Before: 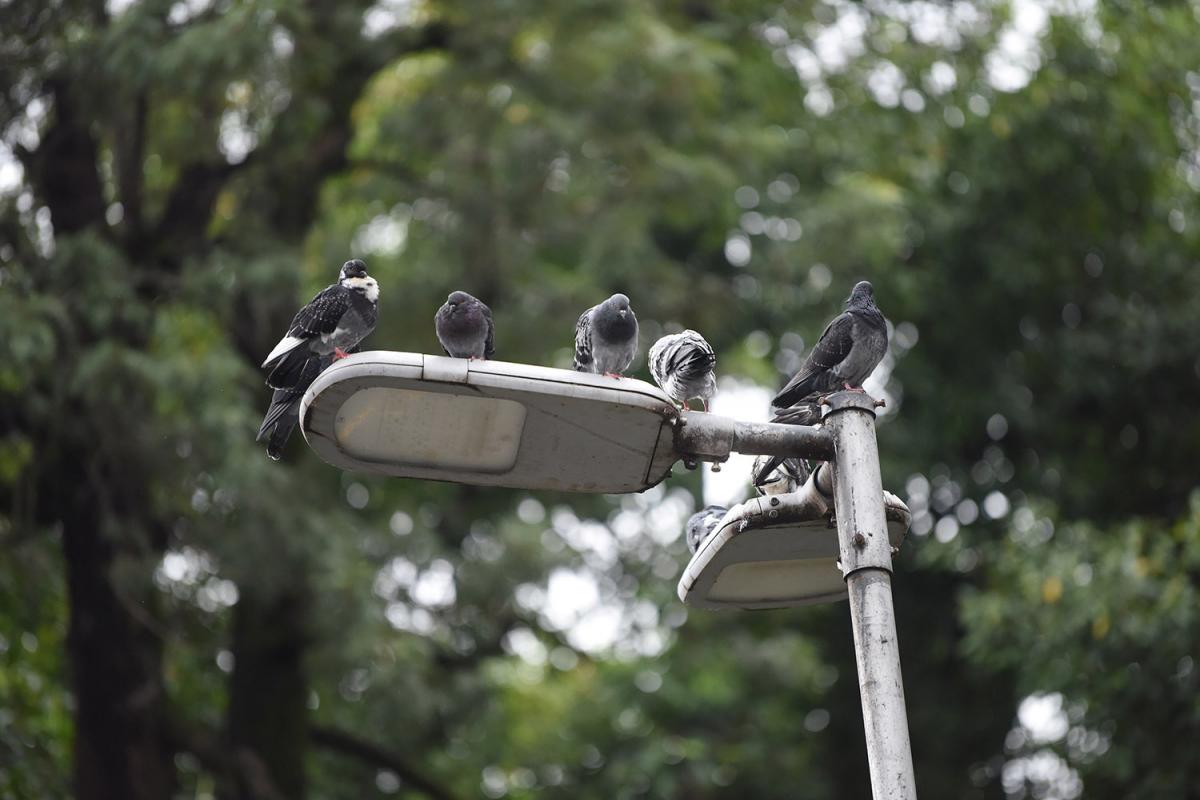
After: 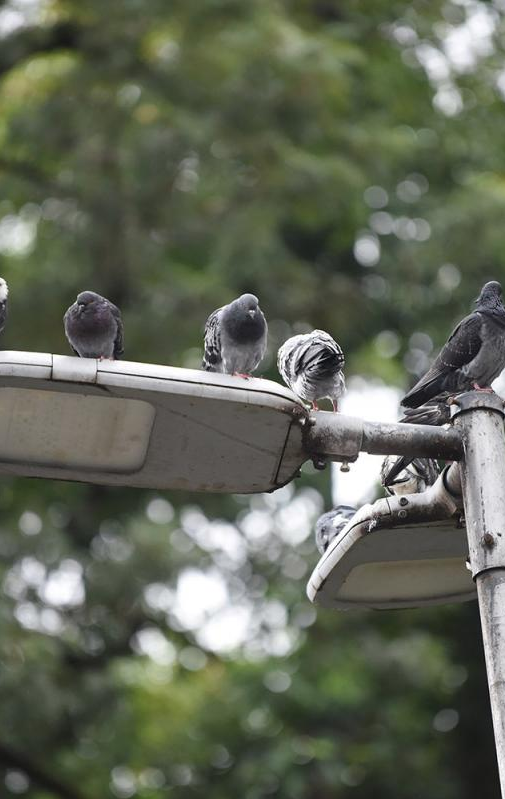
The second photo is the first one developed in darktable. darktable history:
crop: left 30.931%, right 26.92%
